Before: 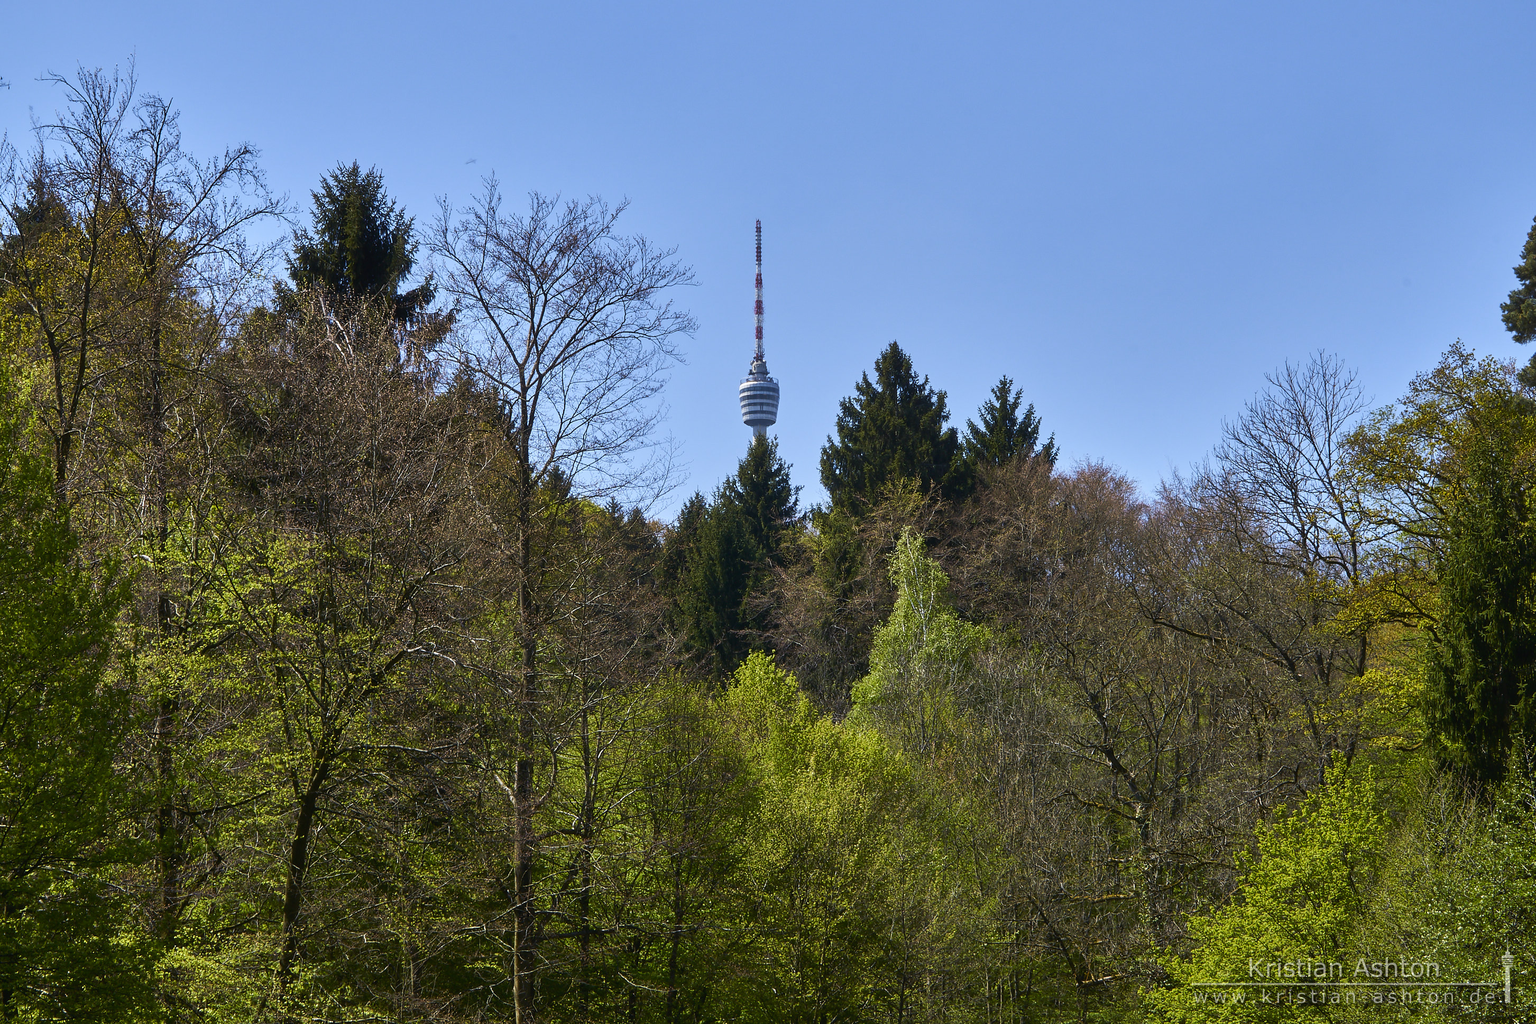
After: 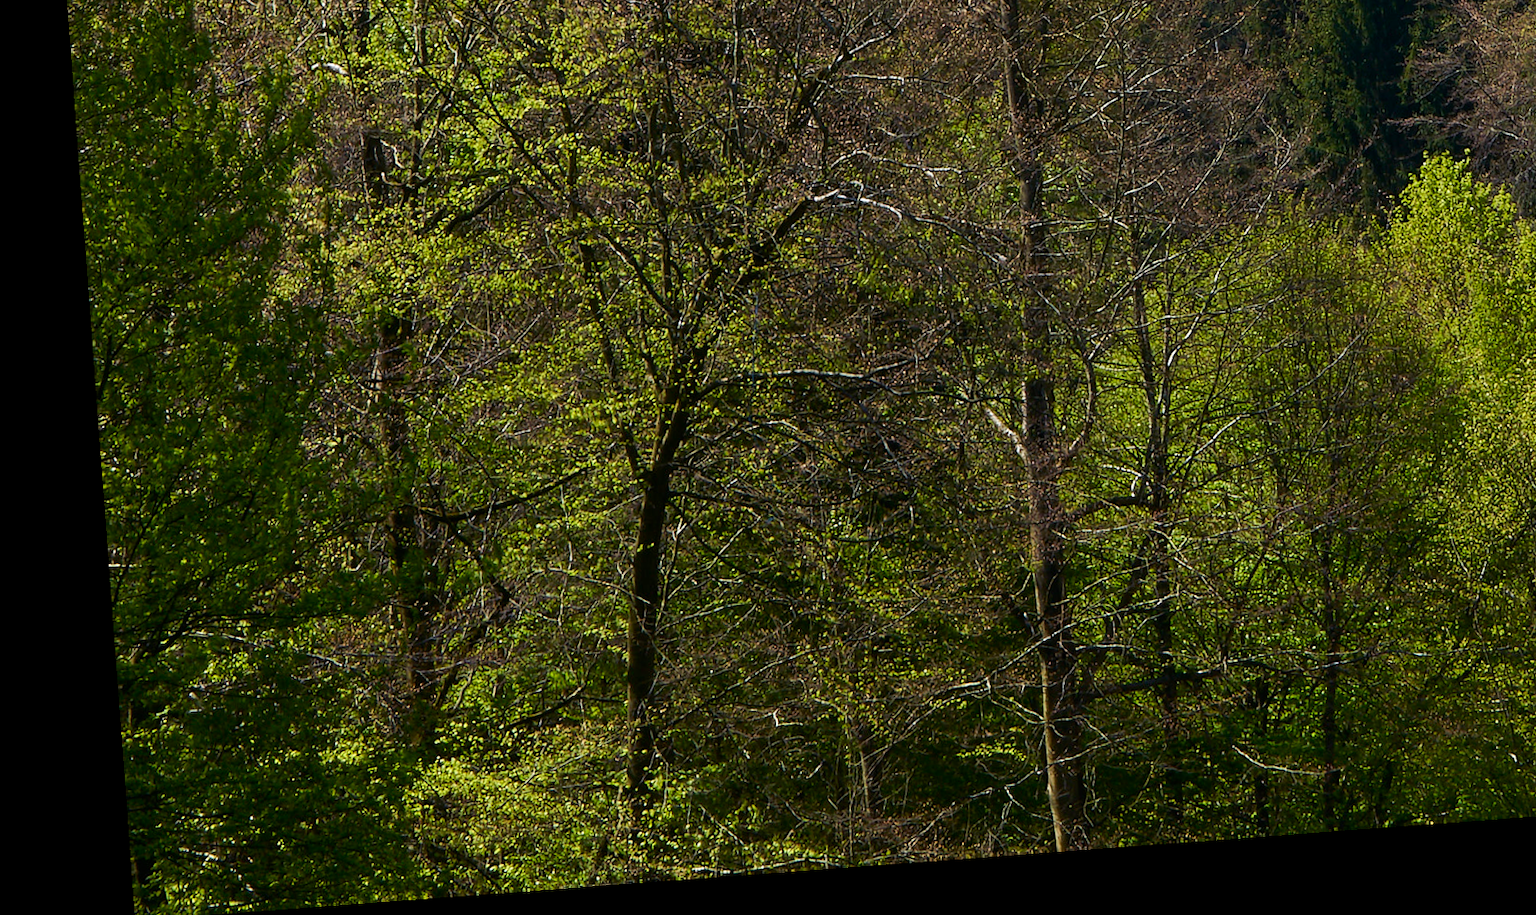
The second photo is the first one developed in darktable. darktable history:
crop and rotate: top 54.778%, right 46.61%, bottom 0.159%
rotate and perspective: rotation -4.25°, automatic cropping off
haze removal: compatibility mode true, adaptive false
